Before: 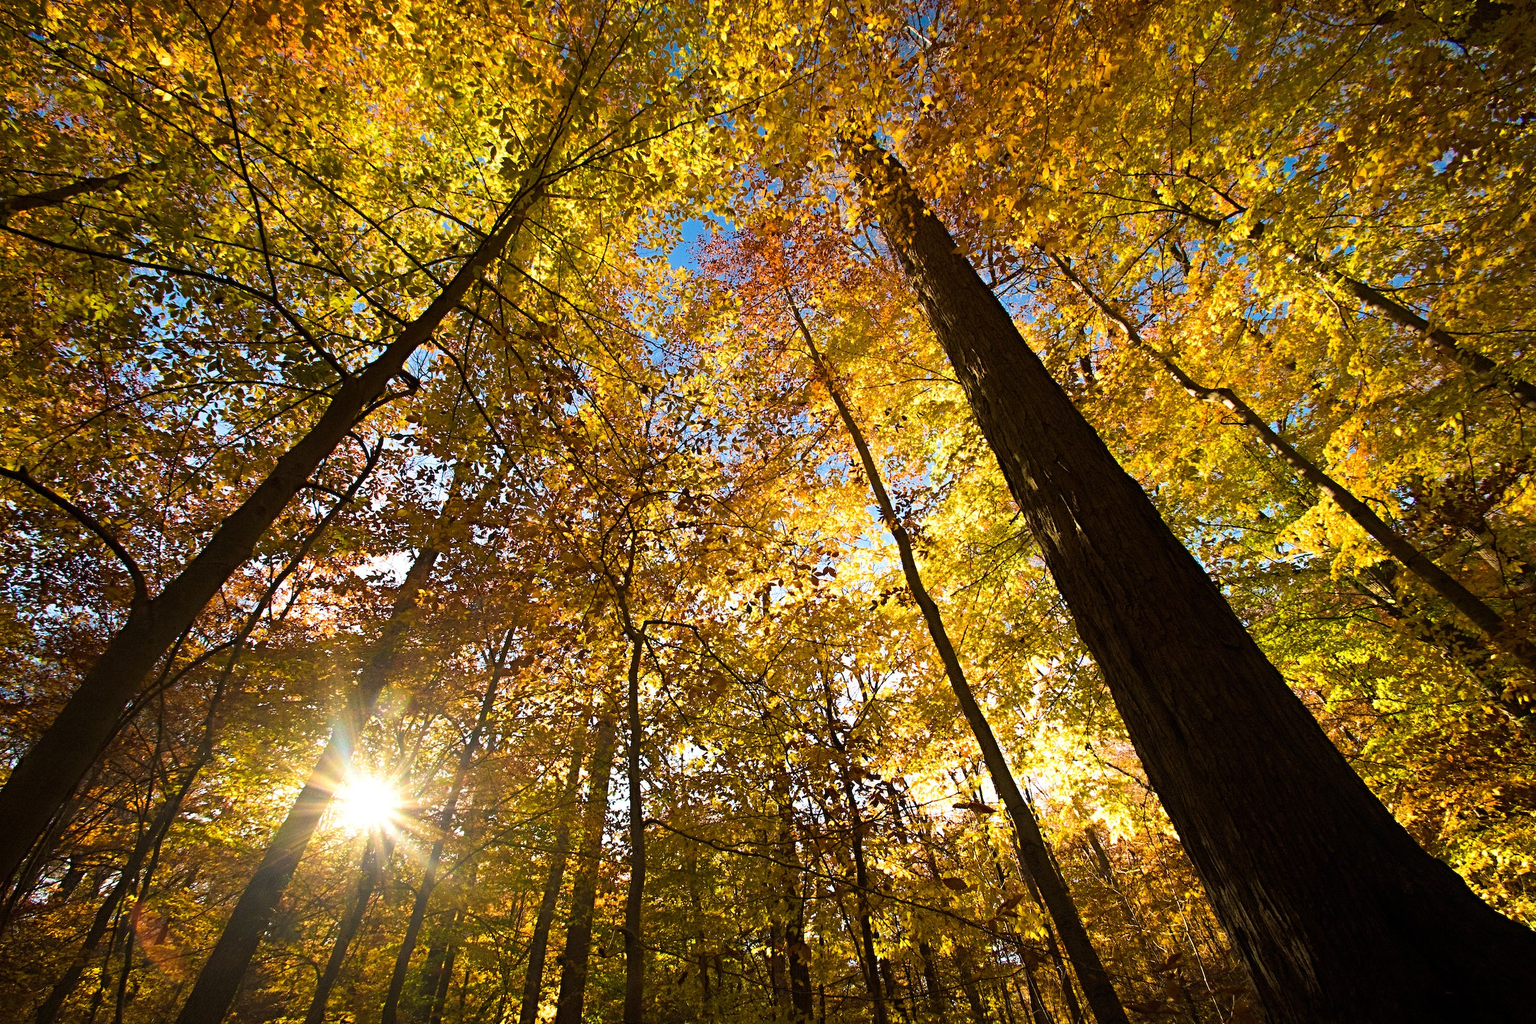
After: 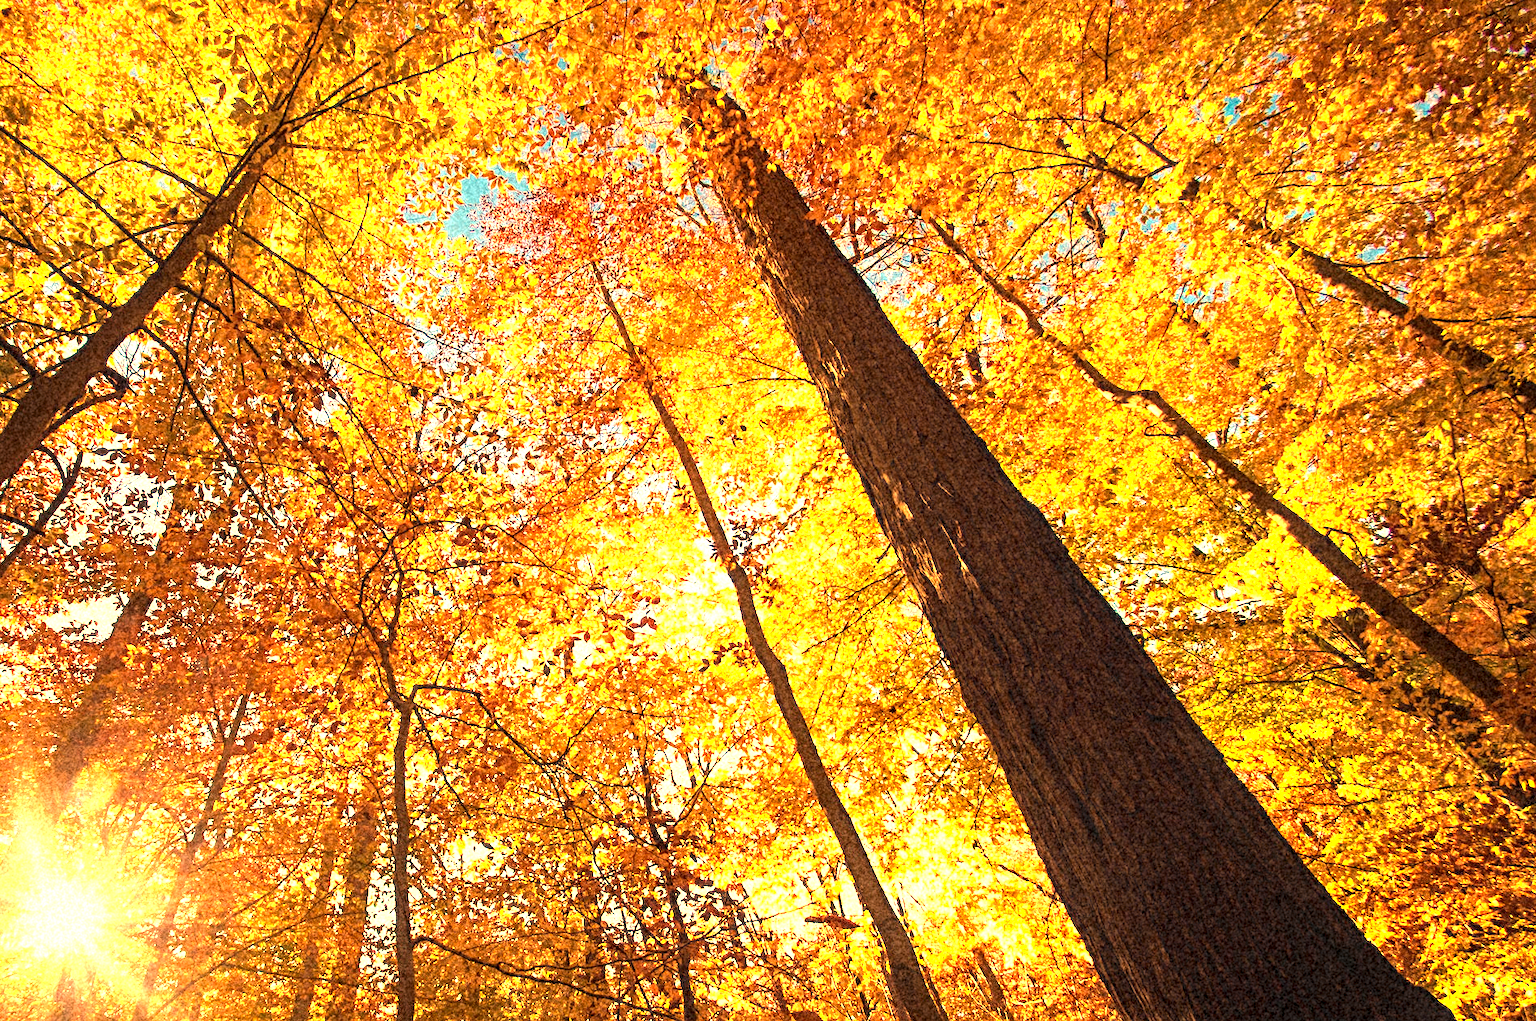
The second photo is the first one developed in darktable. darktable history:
crop and rotate: left 20.74%, top 7.912%, right 0.375%, bottom 13.378%
local contrast: detail 130%
exposure: exposure 1.2 EV, compensate highlight preservation false
white balance: red 1.467, blue 0.684
grain: coarseness 46.9 ISO, strength 50.21%, mid-tones bias 0%
